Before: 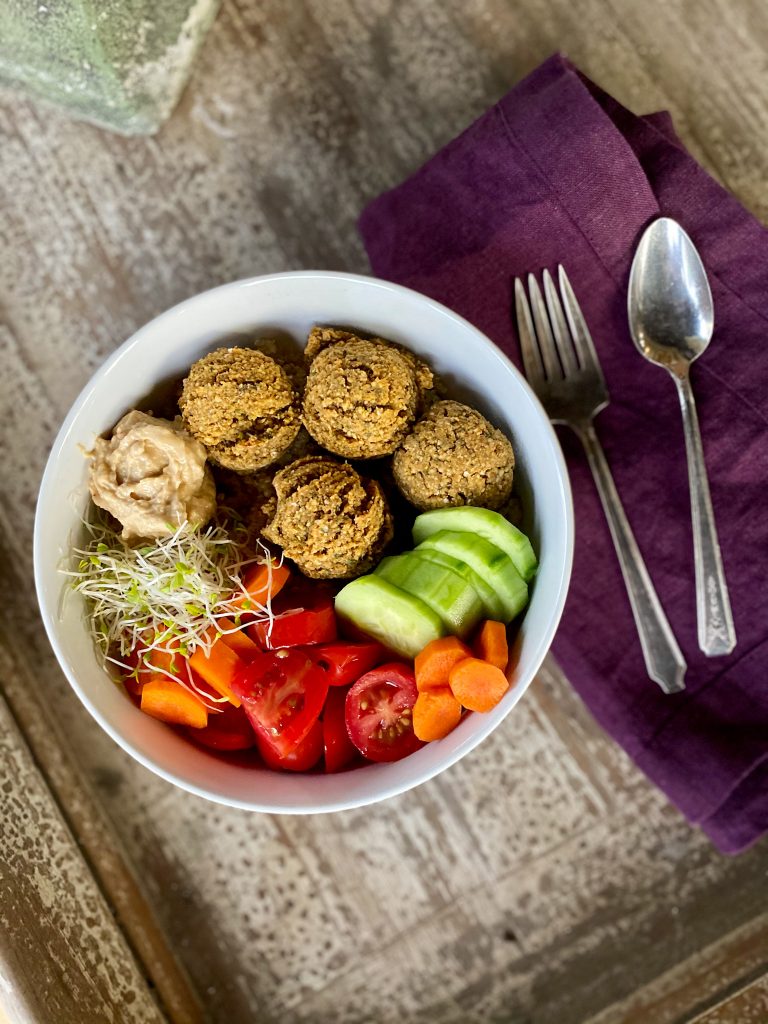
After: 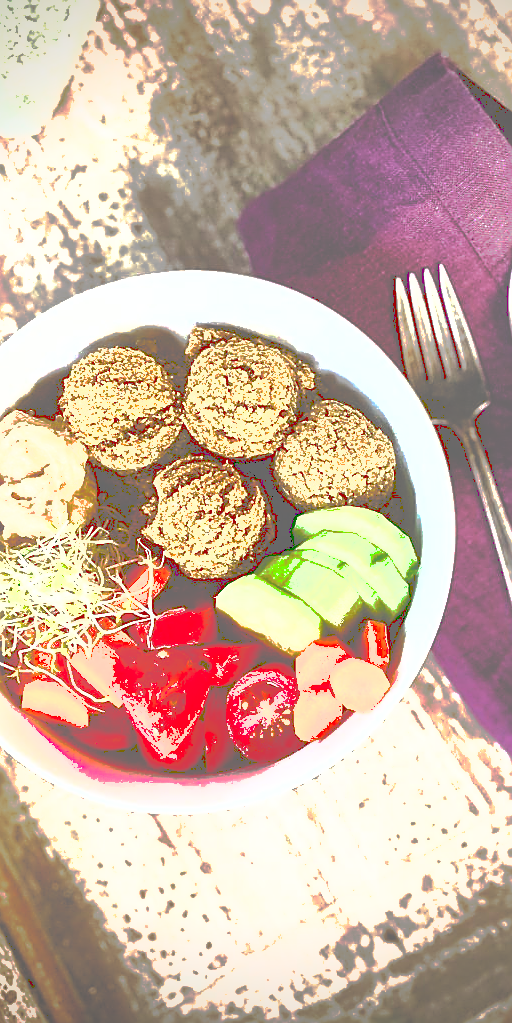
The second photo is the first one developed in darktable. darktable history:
shadows and highlights: shadows 58.21, highlights -59.72
sharpen: radius 1.396, amount 1.252, threshold 0.779
tone curve: curves: ch0 [(0, 0) (0.003, 0.437) (0.011, 0.438) (0.025, 0.441) (0.044, 0.441) (0.069, 0.441) (0.1, 0.444) (0.136, 0.447) (0.177, 0.452) (0.224, 0.457) (0.277, 0.466) (0.335, 0.485) (0.399, 0.514) (0.468, 0.558) (0.543, 0.616) (0.623, 0.686) (0.709, 0.76) (0.801, 0.803) (0.898, 0.825) (1, 1)], preserve colors none
exposure: black level correction 0, exposure 2.107 EV, compensate highlight preservation false
contrast brightness saturation: saturation -0.056
vignetting: fall-off radius 46.17%
crop and rotate: left 15.528%, right 17.742%
